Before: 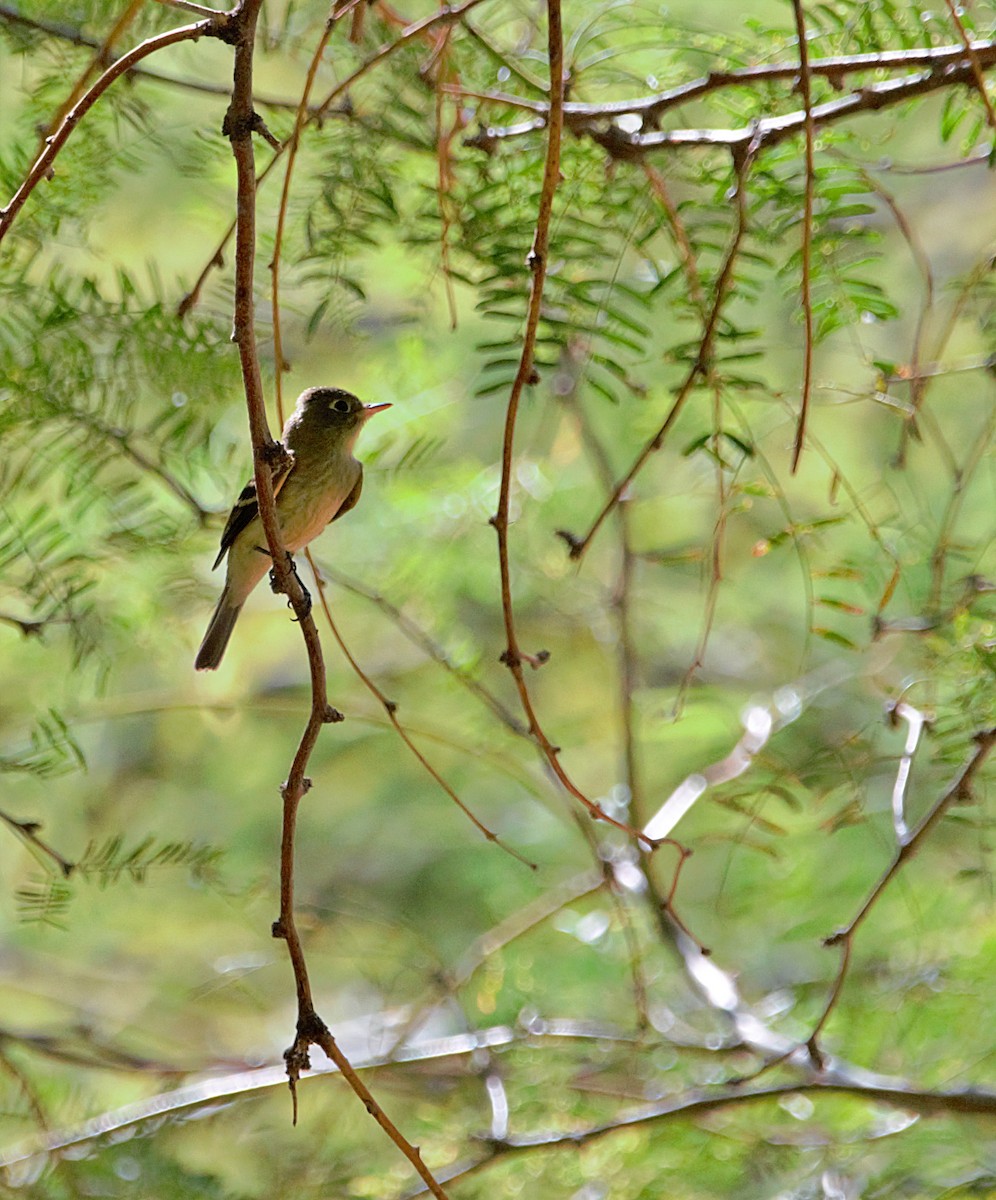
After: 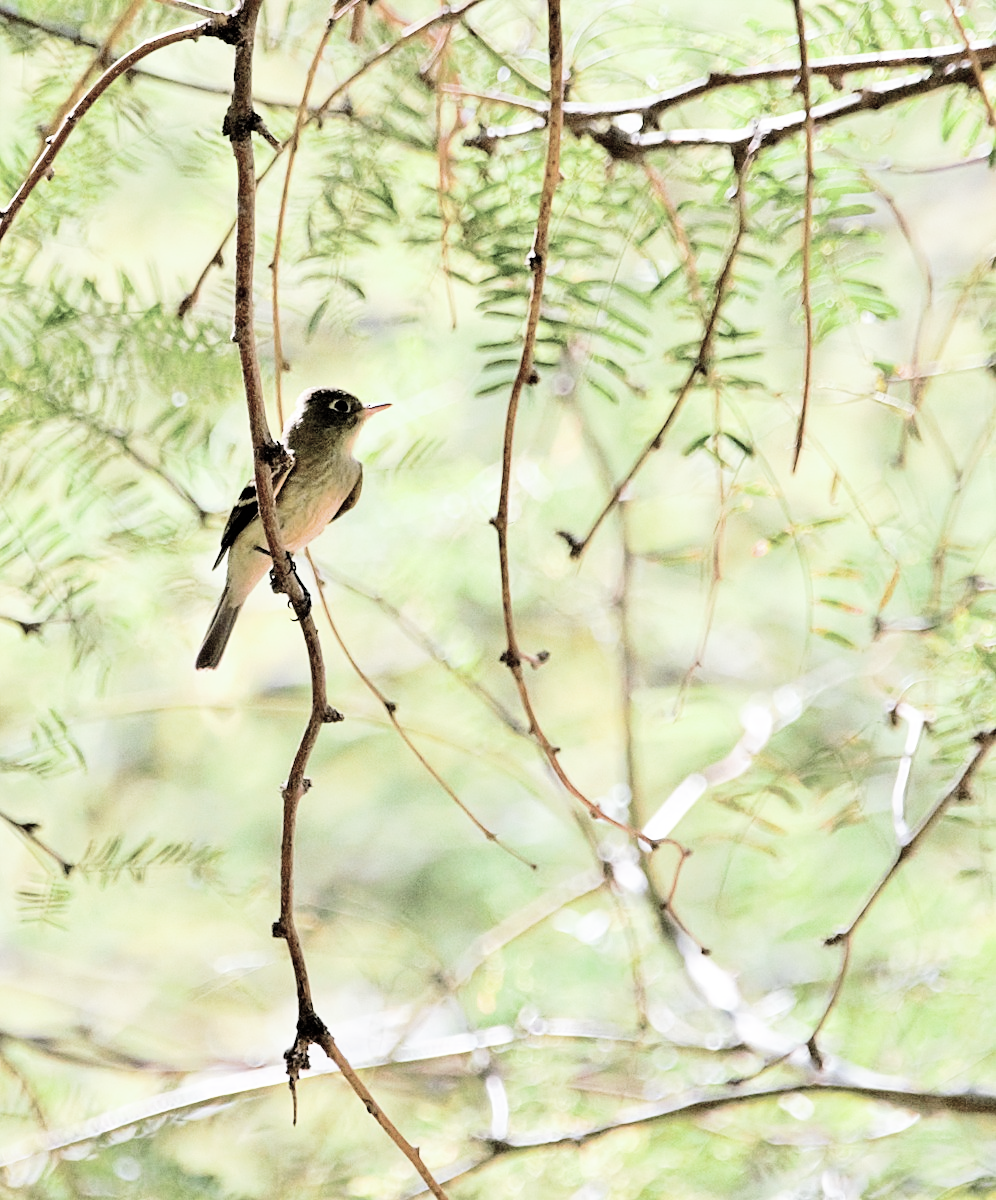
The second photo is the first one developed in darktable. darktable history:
filmic rgb: black relative exposure -5.14 EV, white relative exposure 3.99 EV, threshold 3.05 EV, hardness 2.89, contrast 1.405, highlights saturation mix -30.12%, enable highlight reconstruction true
color correction: highlights b* 0.02, saturation 0.568
exposure: black level correction 0, exposure 1.45 EV, compensate highlight preservation false
